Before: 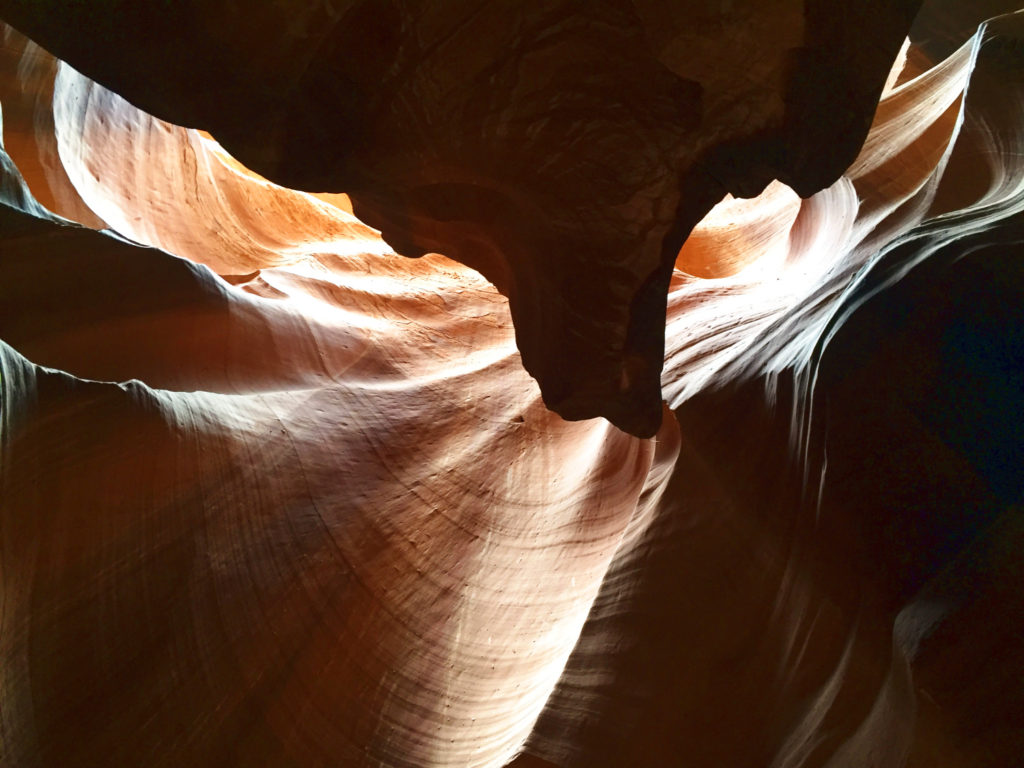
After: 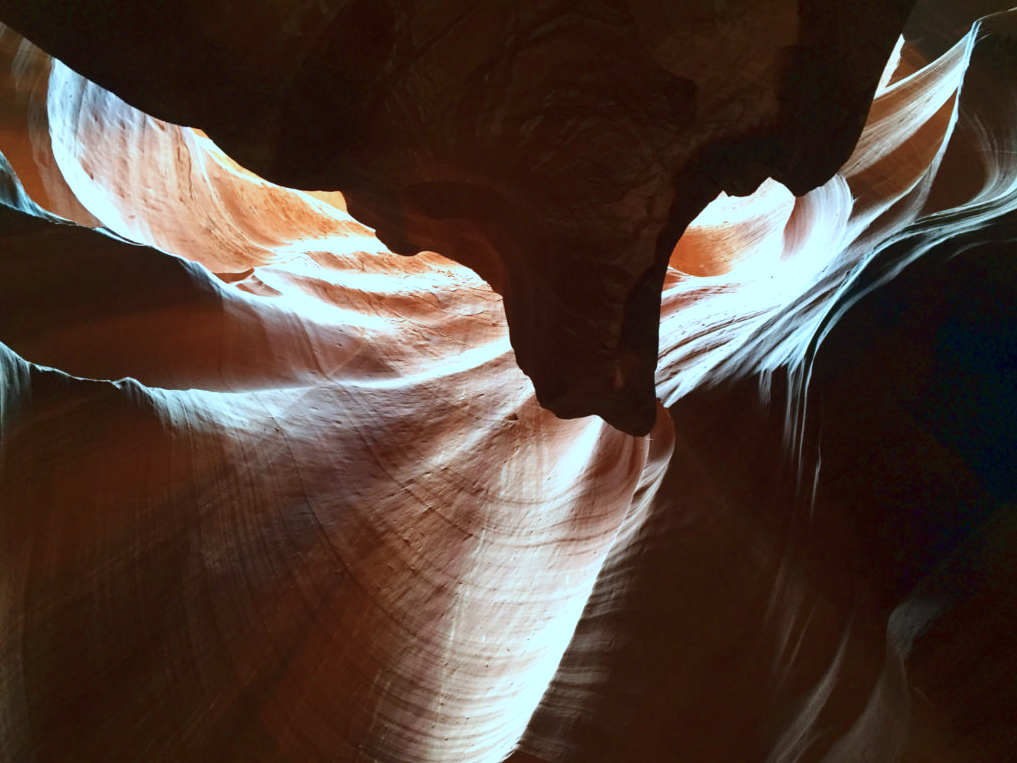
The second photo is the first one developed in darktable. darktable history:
color correction: highlights a* -10.47, highlights b* -19.79
crop and rotate: left 0.64%, top 0.33%, bottom 0.284%
